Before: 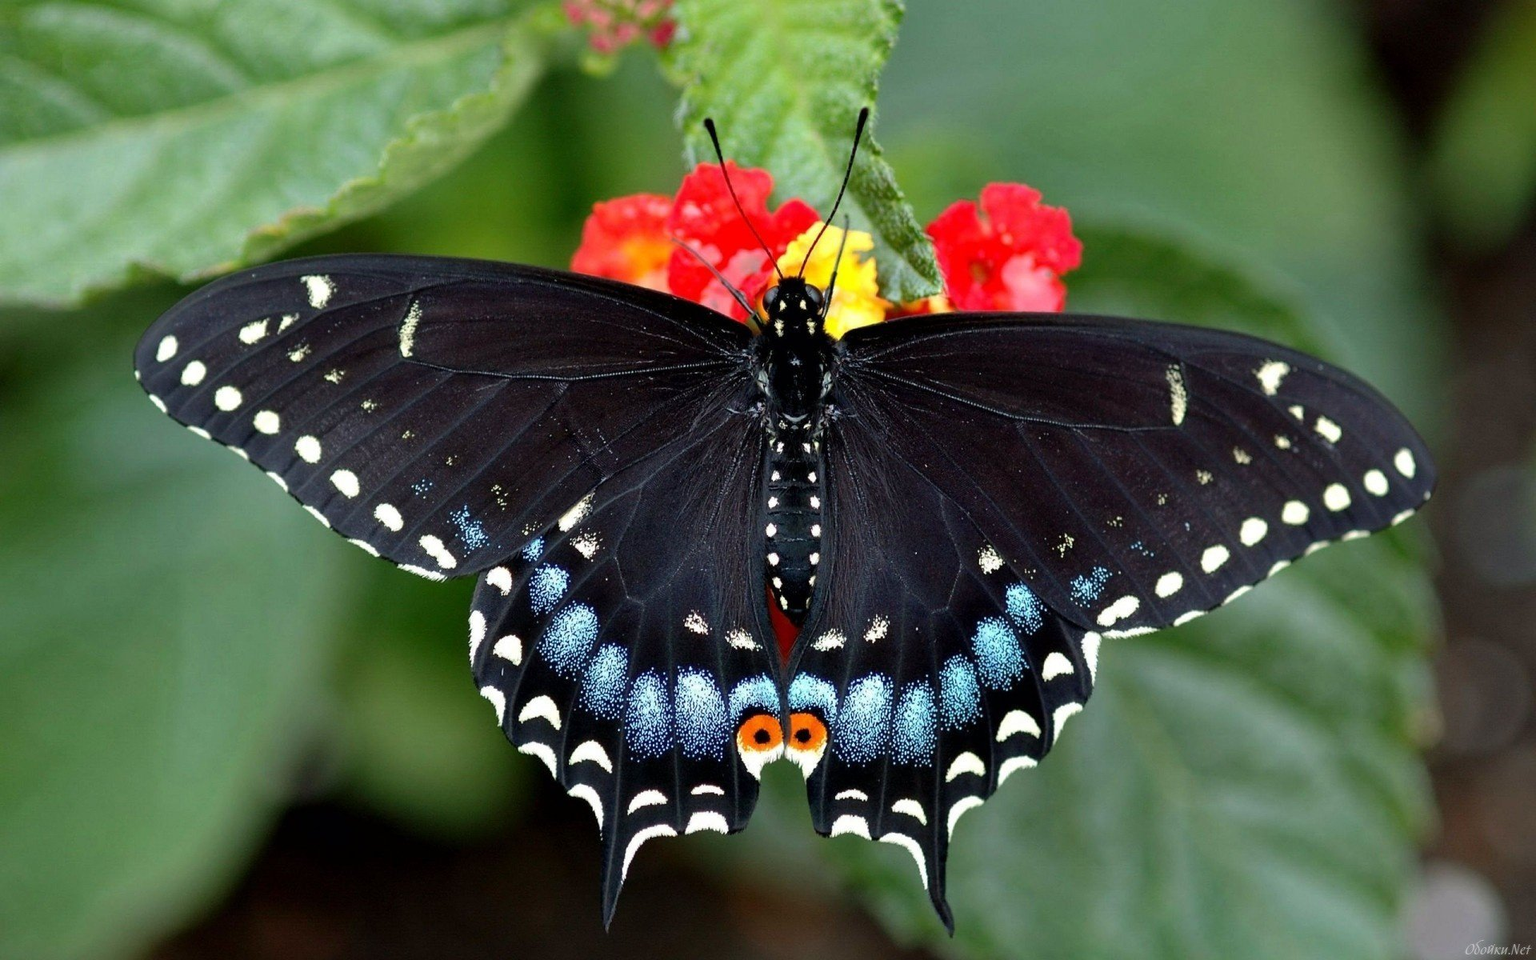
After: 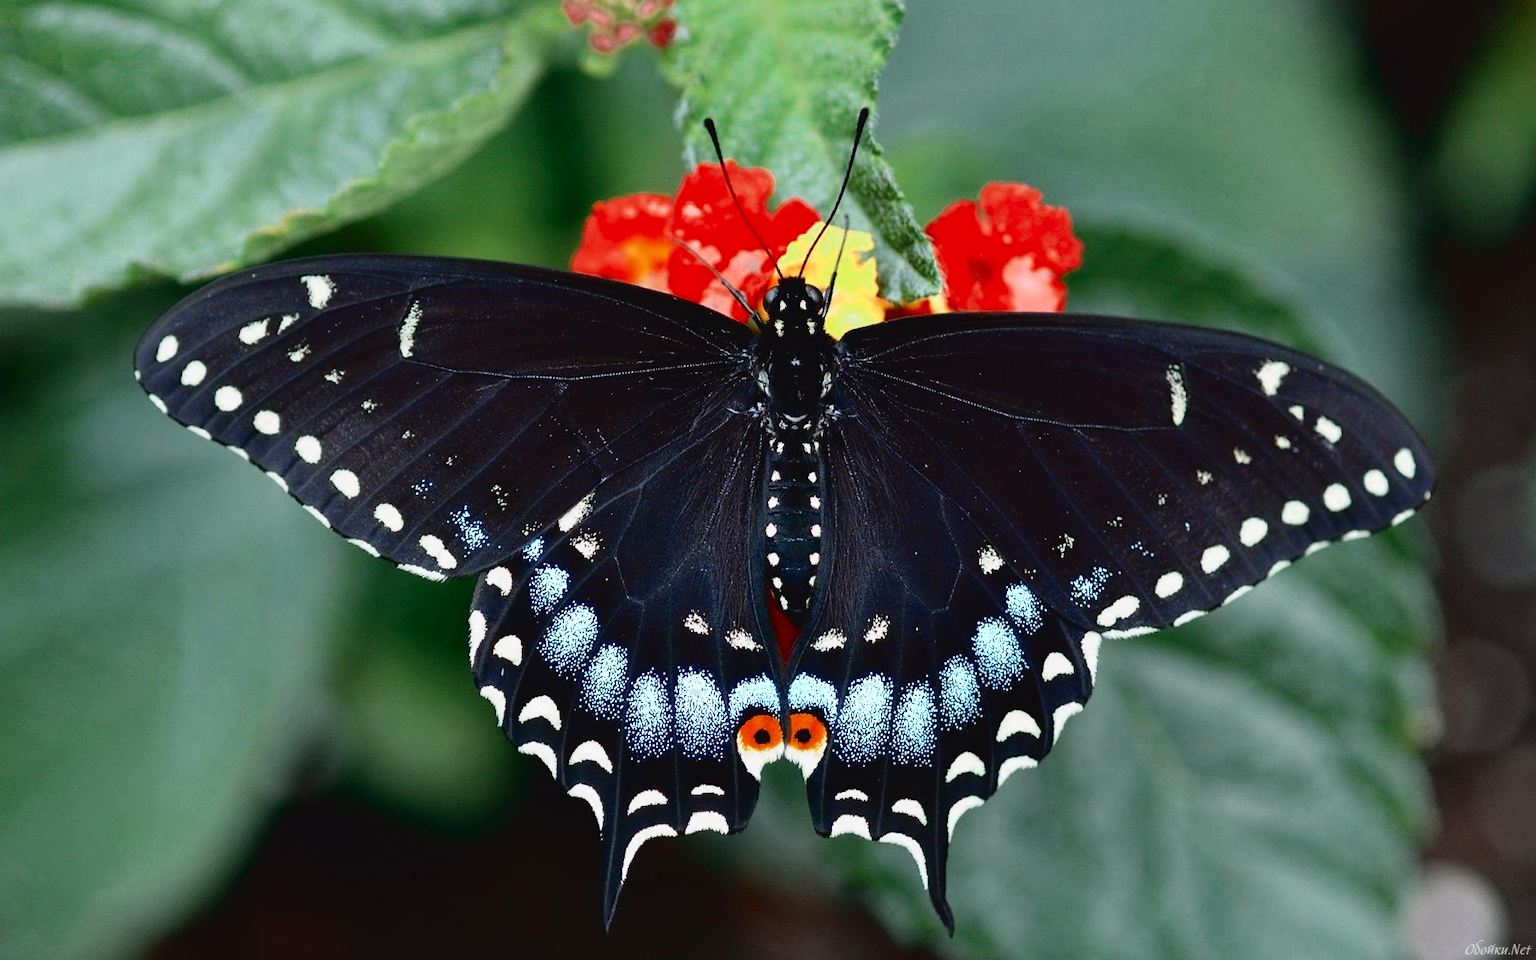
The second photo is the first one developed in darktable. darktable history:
tone curve: curves: ch0 [(0, 0.031) (0.139, 0.084) (0.311, 0.278) (0.495, 0.544) (0.718, 0.816) (0.841, 0.909) (1, 0.967)]; ch1 [(0, 0) (0.272, 0.249) (0.388, 0.385) (0.469, 0.456) (0.495, 0.497) (0.538, 0.545) (0.578, 0.595) (0.707, 0.778) (1, 1)]; ch2 [(0, 0) (0.125, 0.089) (0.353, 0.329) (0.443, 0.408) (0.502, 0.499) (0.557, 0.531) (0.608, 0.631) (1, 1)], color space Lab, independent channels, preserve colors none
color zones: curves: ch0 [(0, 0.5) (0.125, 0.4) (0.25, 0.5) (0.375, 0.4) (0.5, 0.4) (0.625, 0.6) (0.75, 0.6) (0.875, 0.5)]; ch1 [(0, 0.35) (0.125, 0.45) (0.25, 0.35) (0.375, 0.35) (0.5, 0.35) (0.625, 0.35) (0.75, 0.45) (0.875, 0.35)]; ch2 [(0, 0.6) (0.125, 0.5) (0.25, 0.5) (0.375, 0.6) (0.5, 0.6) (0.625, 0.5) (0.75, 0.5) (0.875, 0.5)]
